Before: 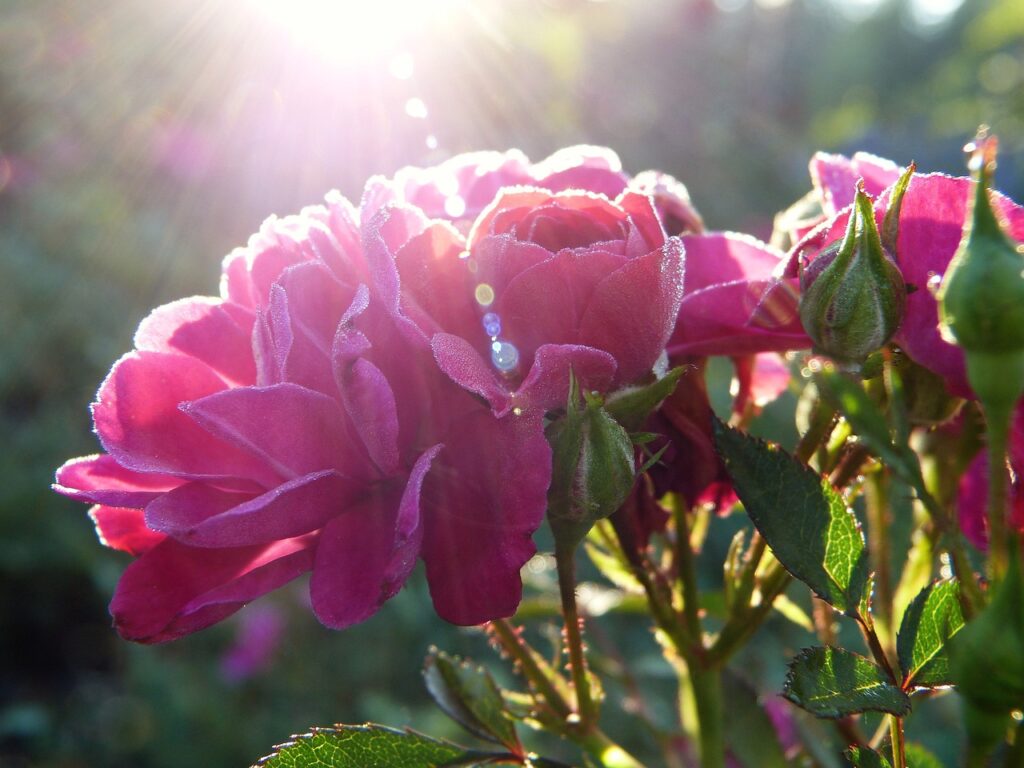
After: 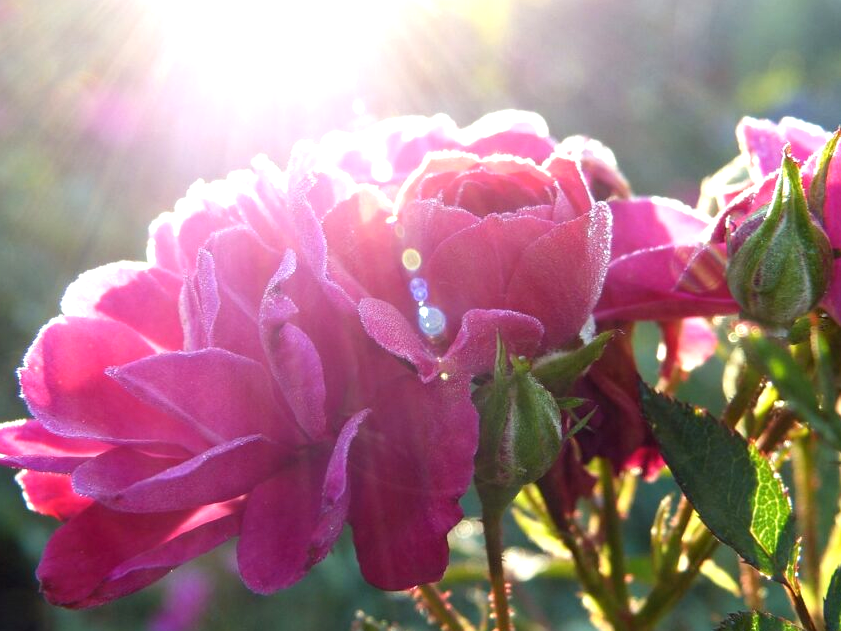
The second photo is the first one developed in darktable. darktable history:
crop and rotate: left 7.196%, top 4.574%, right 10.605%, bottom 13.178%
exposure: black level correction 0.001, exposure 0.5 EV, compensate exposure bias true, compensate highlight preservation false
